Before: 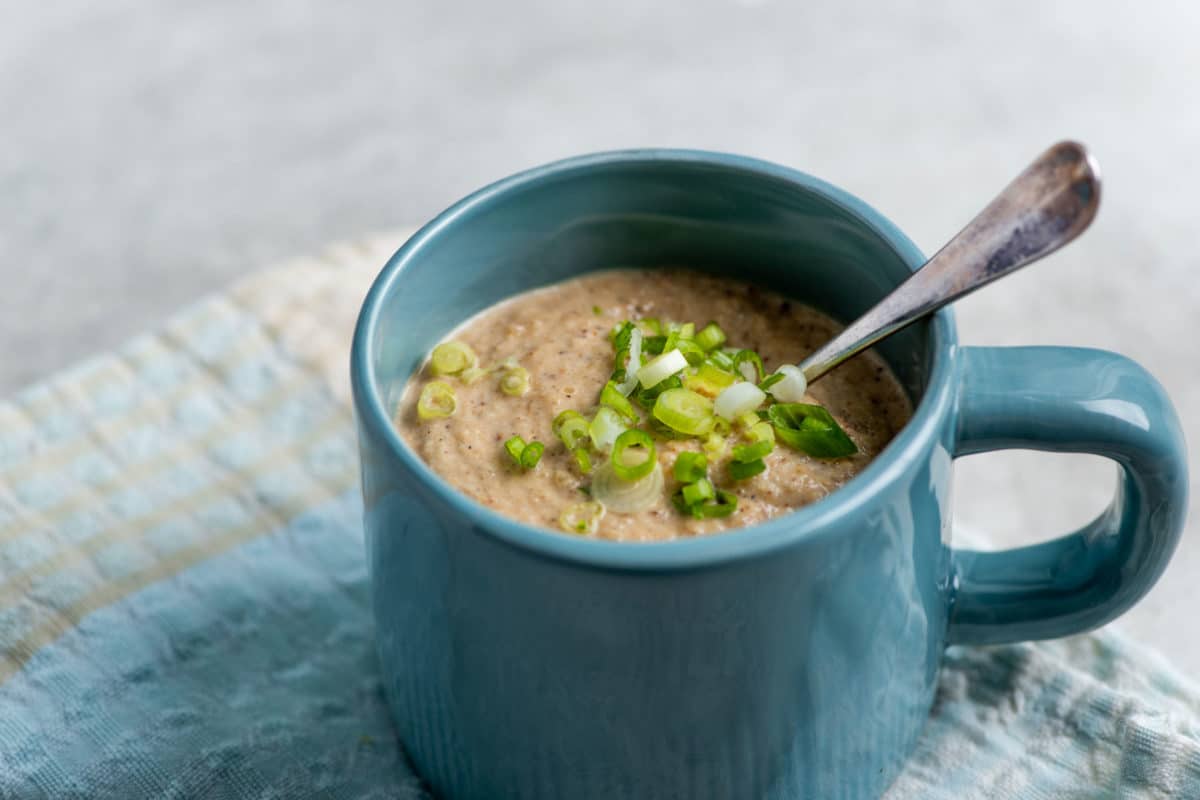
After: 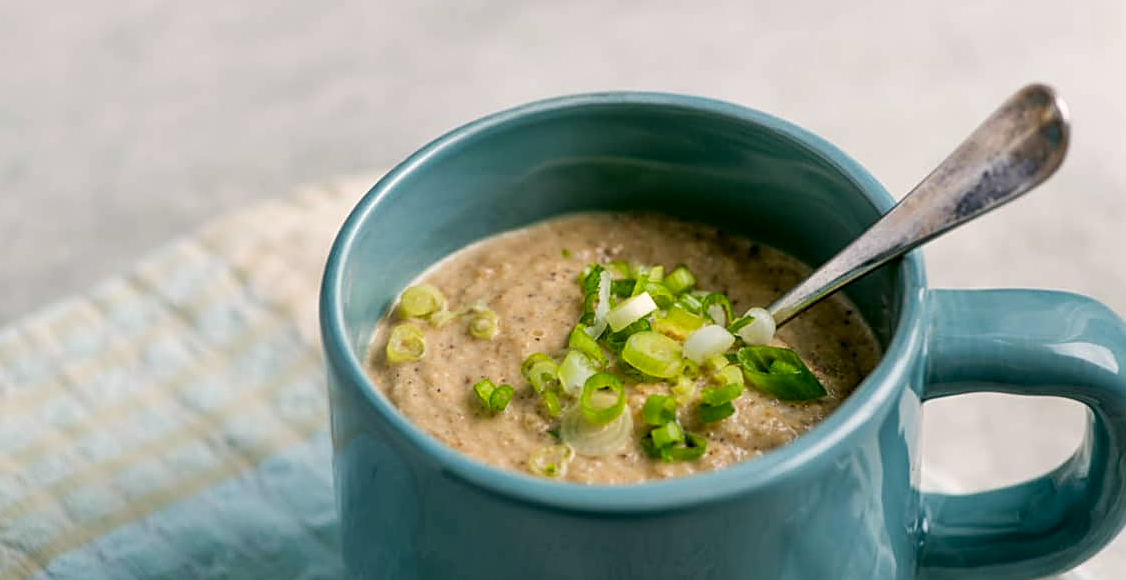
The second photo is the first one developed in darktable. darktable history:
sharpen: on, module defaults
crop: left 2.652%, top 7.167%, right 3.432%, bottom 20.279%
color correction: highlights a* 4.2, highlights b* 4.91, shadows a* -6.84, shadows b* 4.8
